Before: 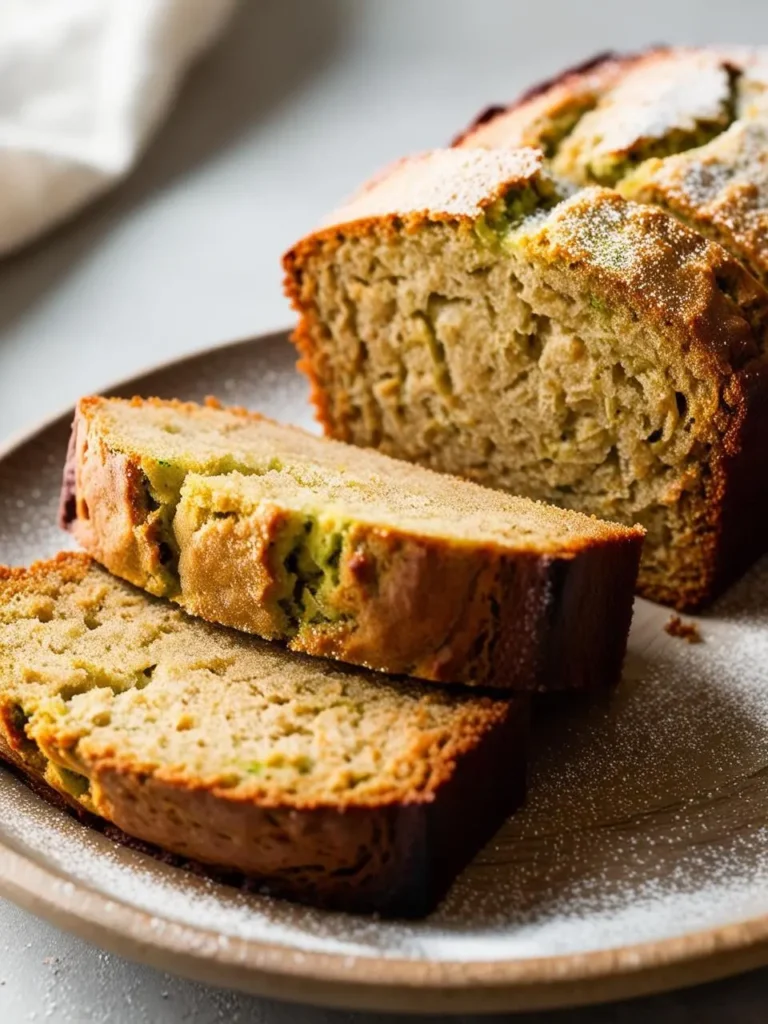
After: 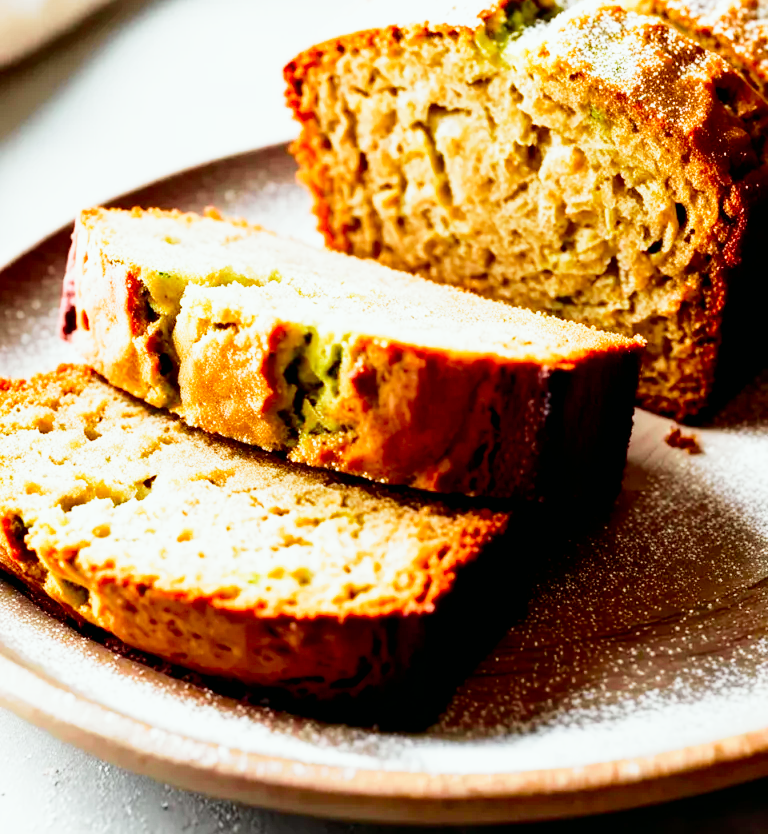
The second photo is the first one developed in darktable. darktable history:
rgb curve: mode RGB, independent channels
tone curve: curves: ch0 [(0, 0.003) (0.056, 0.041) (0.211, 0.187) (0.482, 0.519) (0.836, 0.864) (0.997, 0.984)]; ch1 [(0, 0) (0.276, 0.206) (0.393, 0.364) (0.482, 0.471) (0.506, 0.5) (0.523, 0.523) (0.572, 0.604) (0.635, 0.665) (0.695, 0.759) (1, 1)]; ch2 [(0, 0) (0.438, 0.456) (0.473, 0.47) (0.503, 0.503) (0.536, 0.527) (0.562, 0.584) (0.612, 0.61) (0.679, 0.72) (1, 1)], color space Lab, independent channels, preserve colors none
crop and rotate: top 18.507%
filmic rgb: middle gray luminance 10%, black relative exposure -8.61 EV, white relative exposure 3.3 EV, threshold 6 EV, target black luminance 0%, hardness 5.2, latitude 44.69%, contrast 1.302, highlights saturation mix 5%, shadows ↔ highlights balance 24.64%, add noise in highlights 0, preserve chrominance no, color science v3 (2019), use custom middle-gray values true, iterations of high-quality reconstruction 0, contrast in highlights soft, enable highlight reconstruction true
